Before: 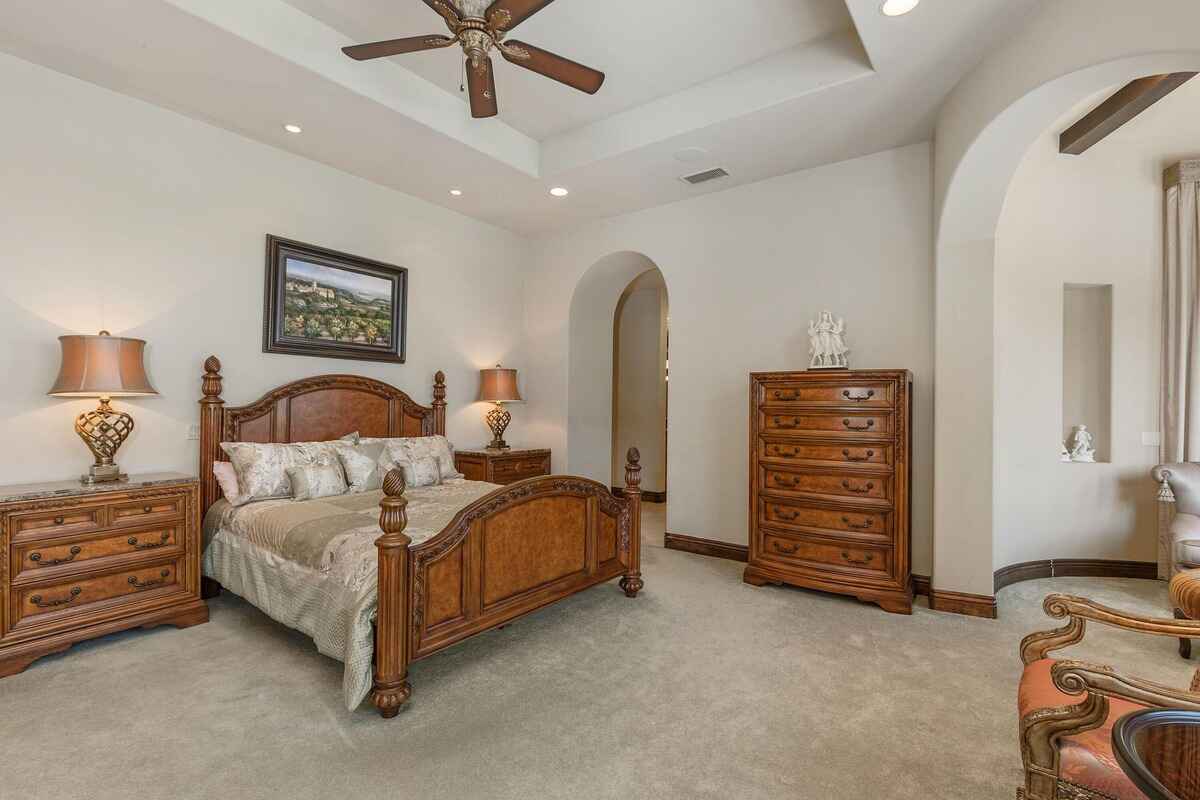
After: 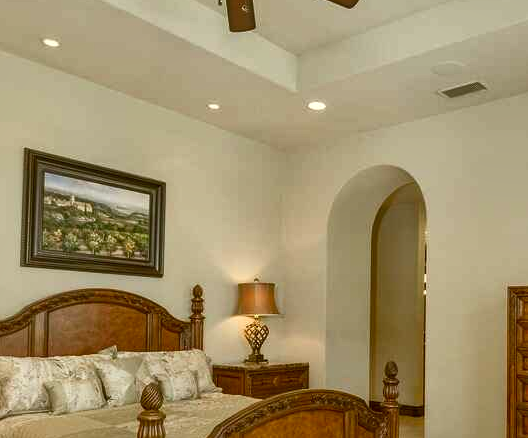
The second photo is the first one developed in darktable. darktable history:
shadows and highlights: low approximation 0.01, soften with gaussian
color correction: highlights a* -1.43, highlights b* 10.12, shadows a* 0.395, shadows b* 19.35
crop: left 20.248%, top 10.86%, right 35.675%, bottom 34.321%
local contrast: mode bilateral grid, contrast 20, coarseness 50, detail 132%, midtone range 0.2
